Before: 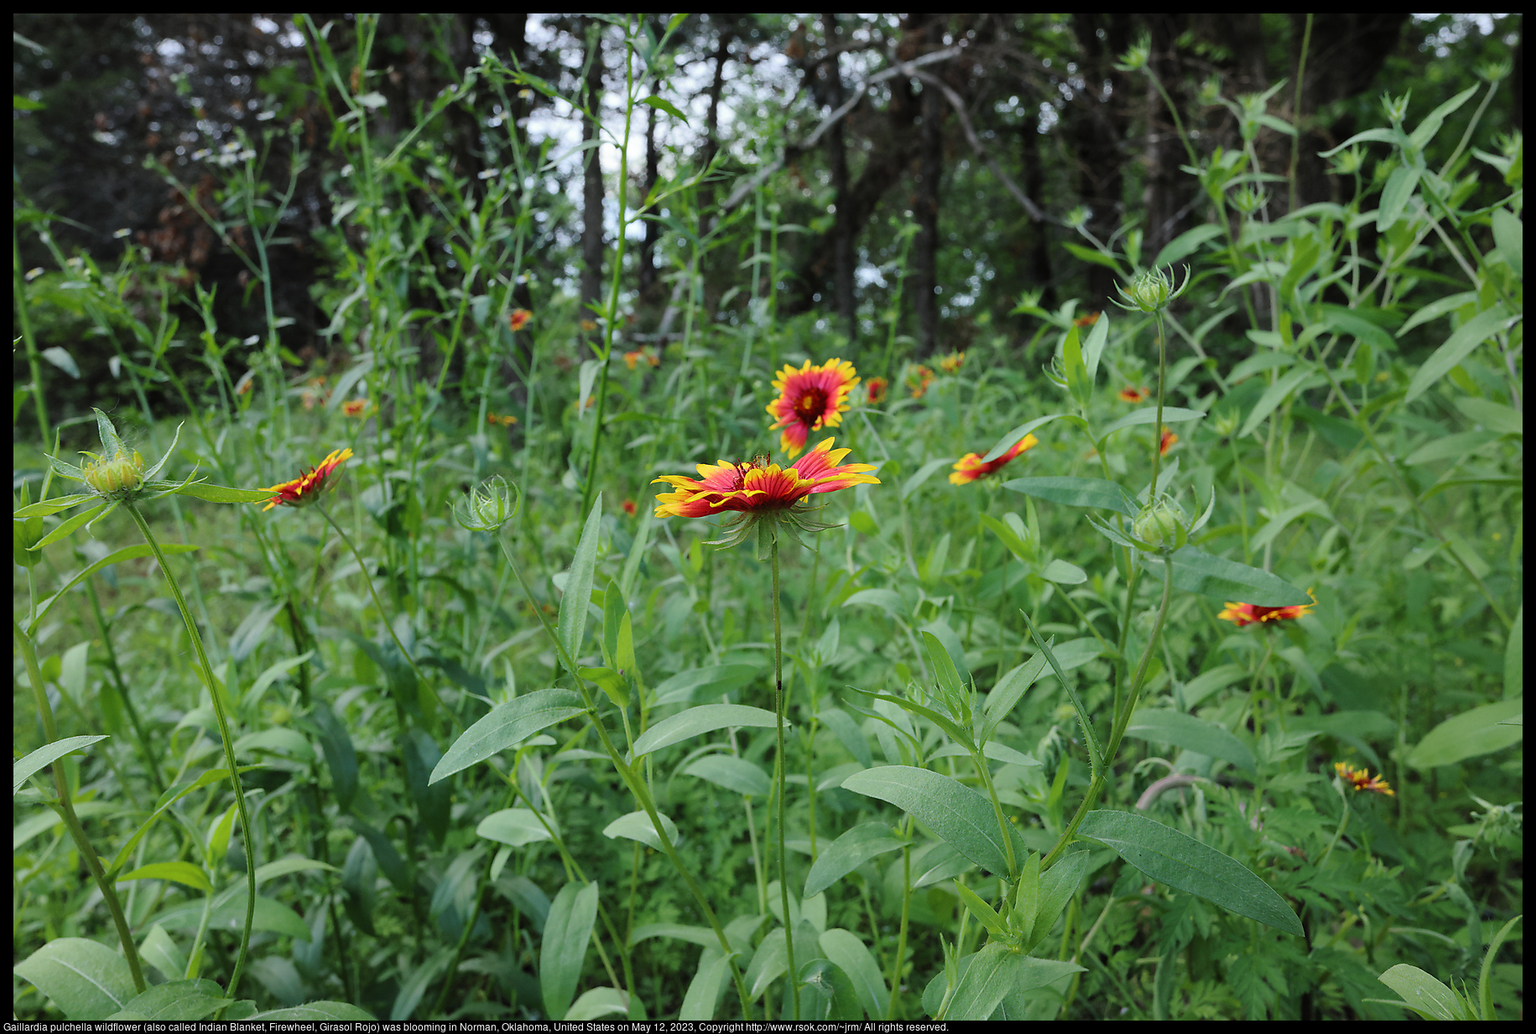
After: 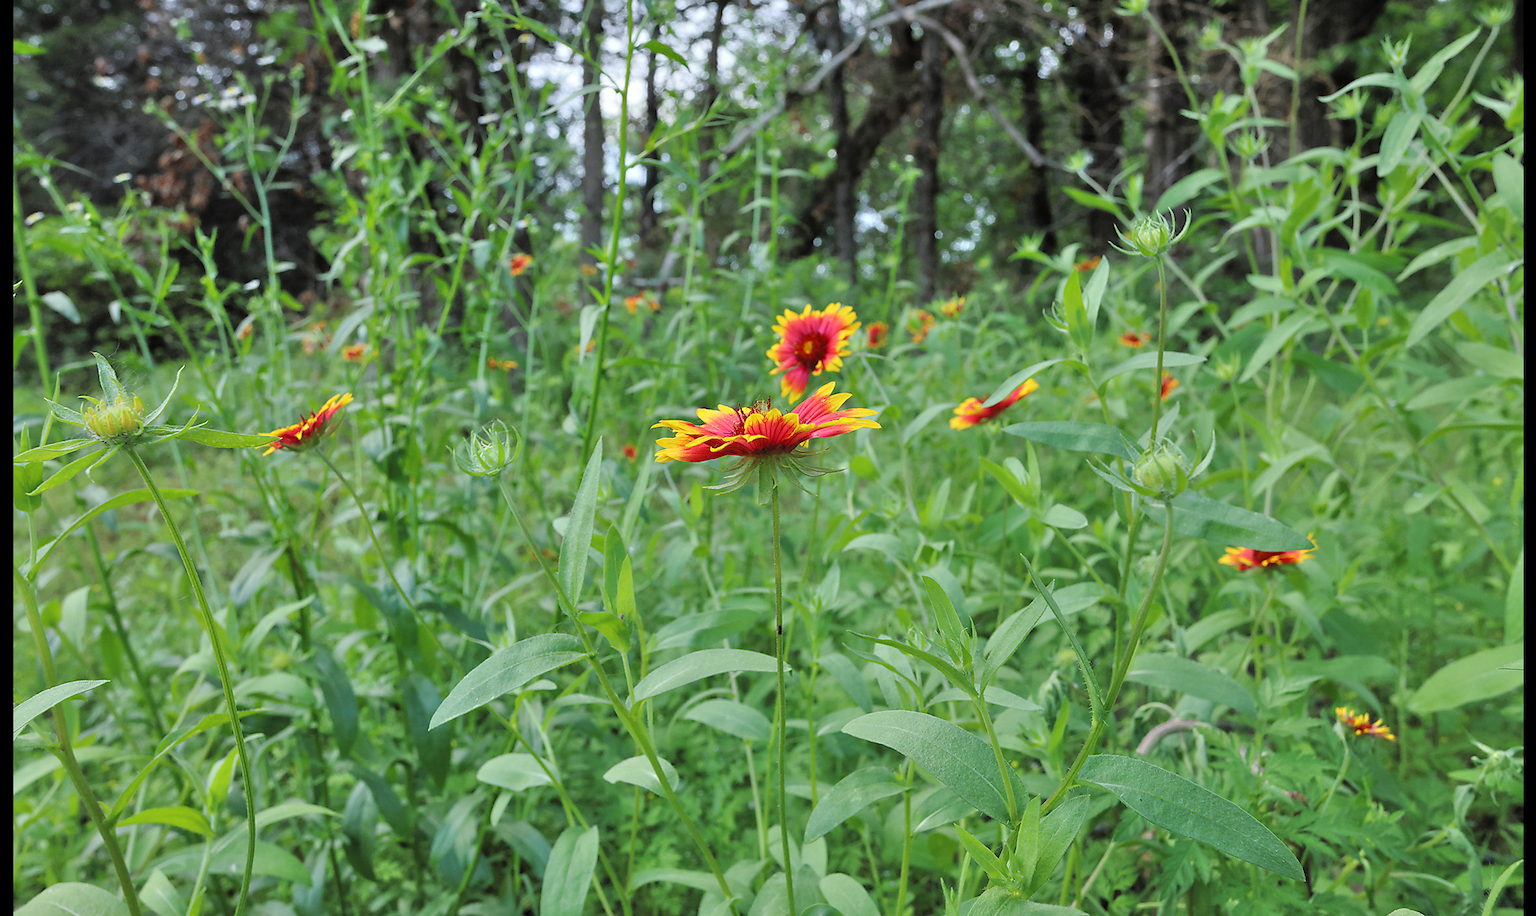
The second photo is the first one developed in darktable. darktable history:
crop and rotate: top 5.434%, bottom 5.866%
tone equalizer: -7 EV 0.142 EV, -6 EV 0.579 EV, -5 EV 1.14 EV, -4 EV 1.33 EV, -3 EV 1.12 EV, -2 EV 0.6 EV, -1 EV 0.147 EV
